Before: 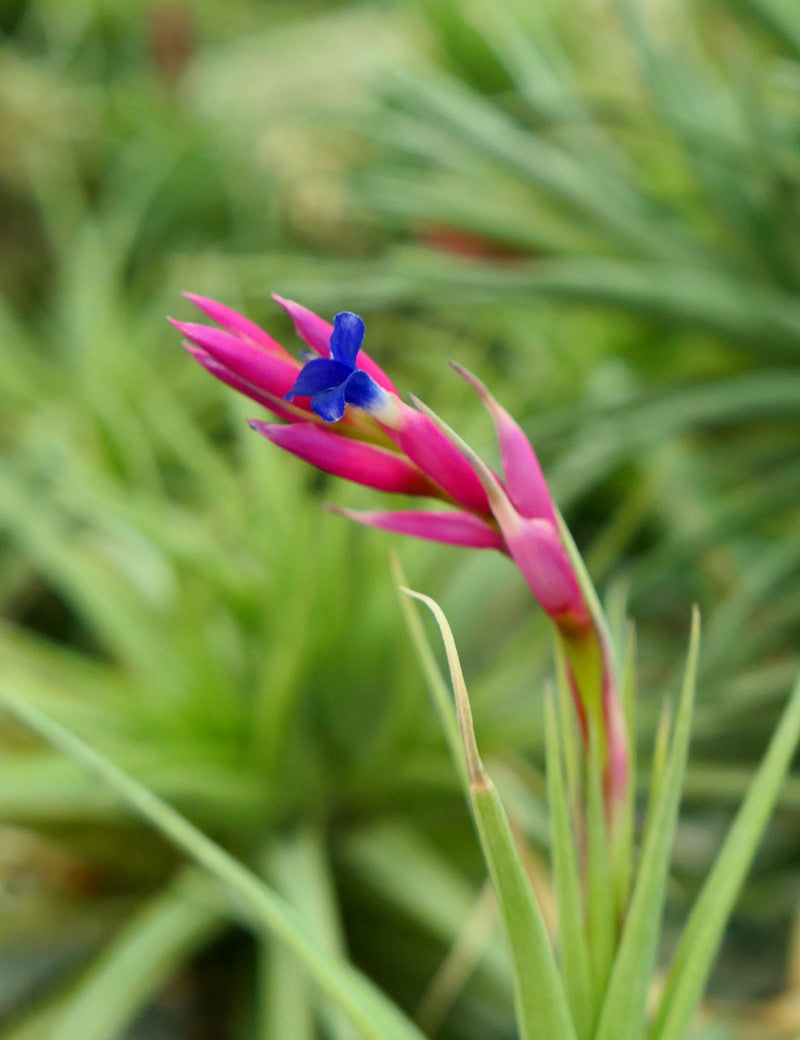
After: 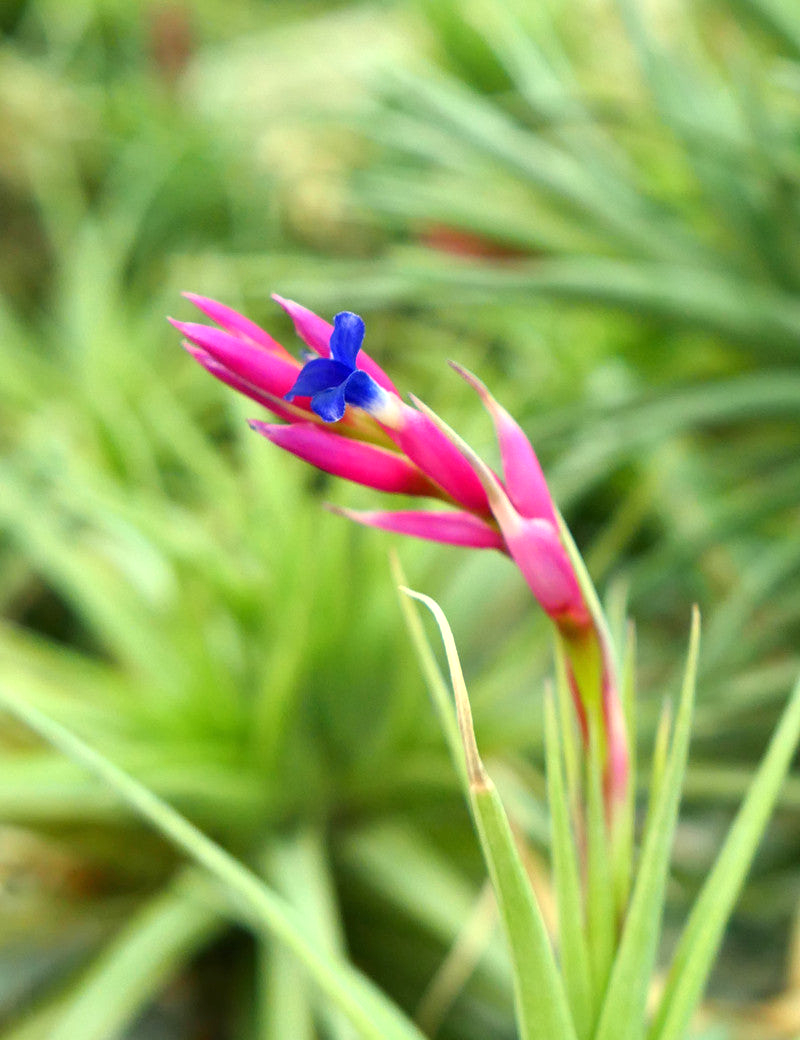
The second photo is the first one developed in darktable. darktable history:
exposure: black level correction 0, exposure 0.686 EV, compensate exposure bias true, compensate highlight preservation false
